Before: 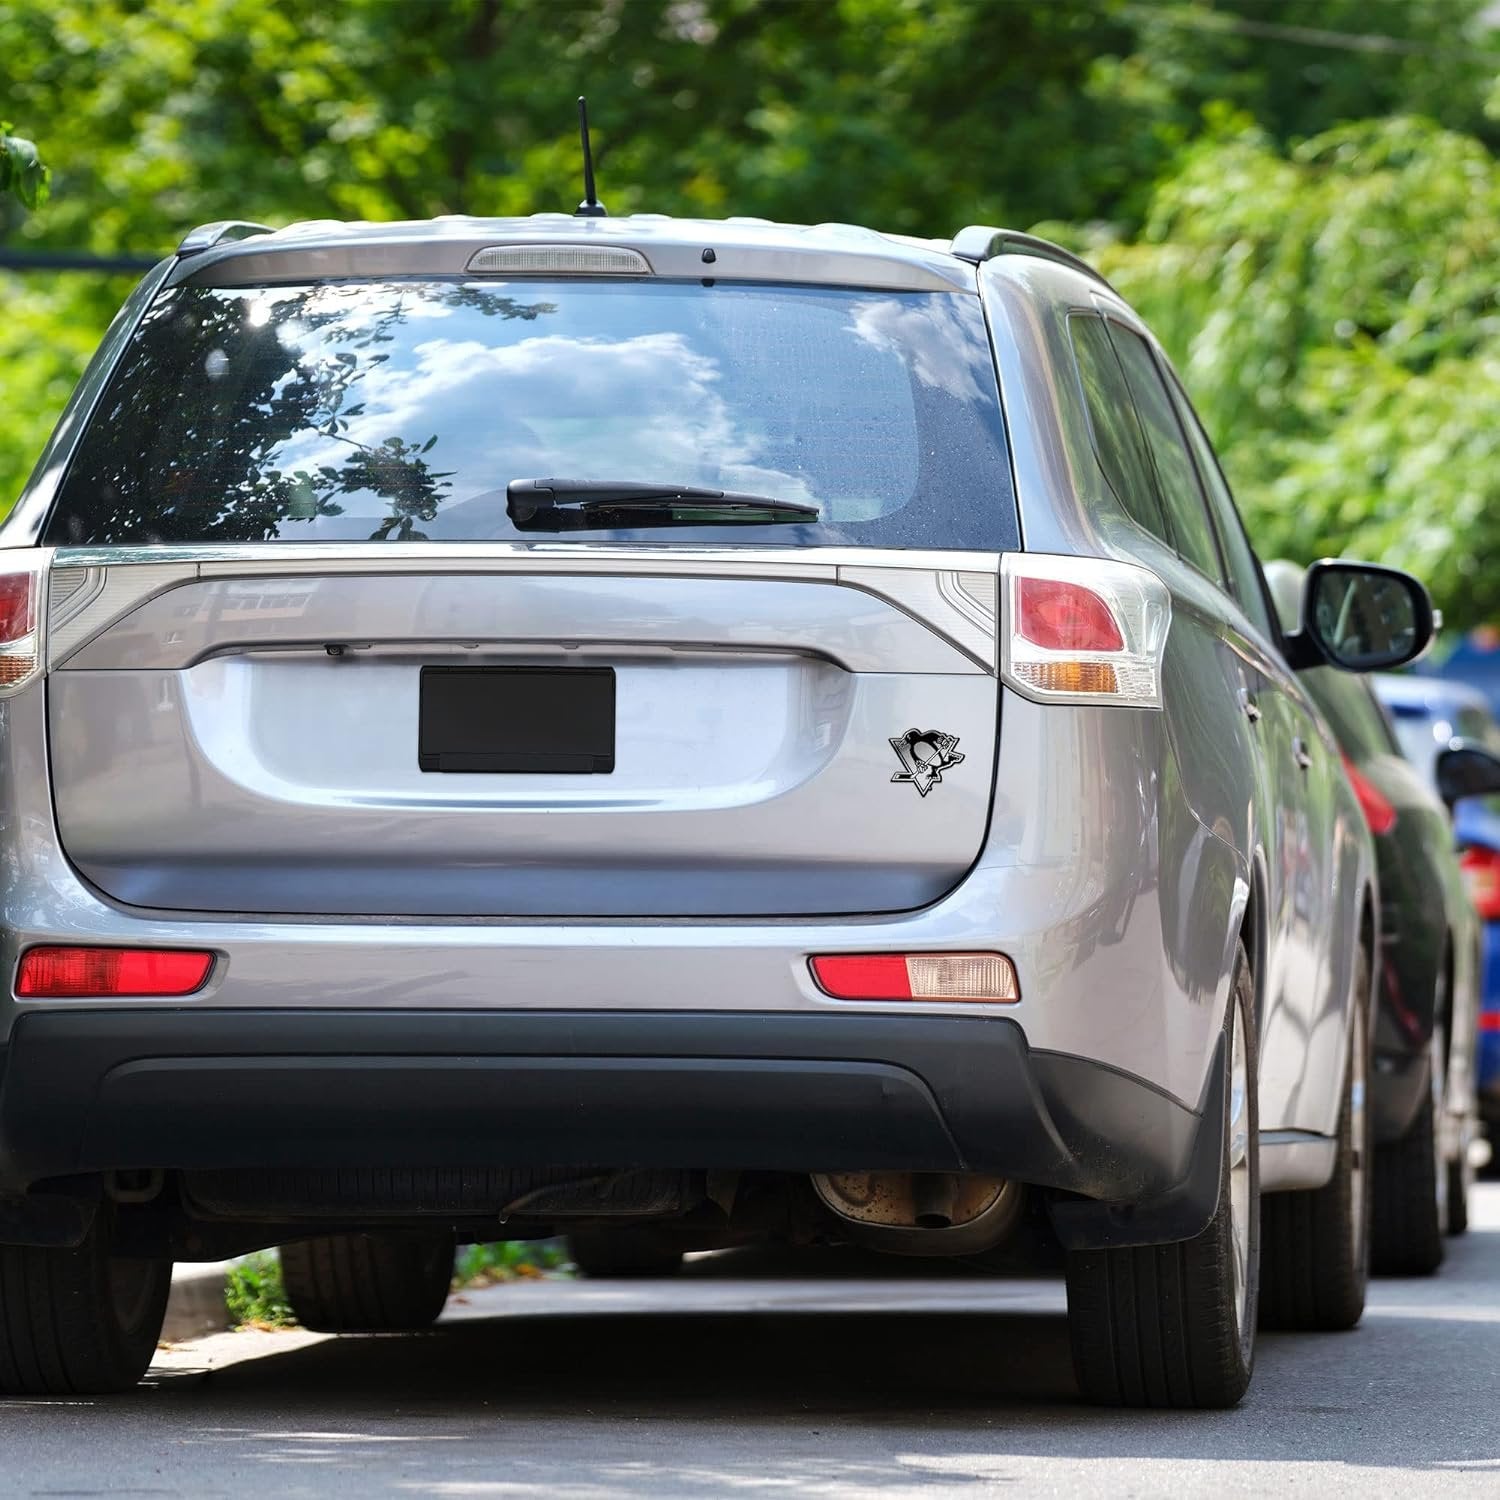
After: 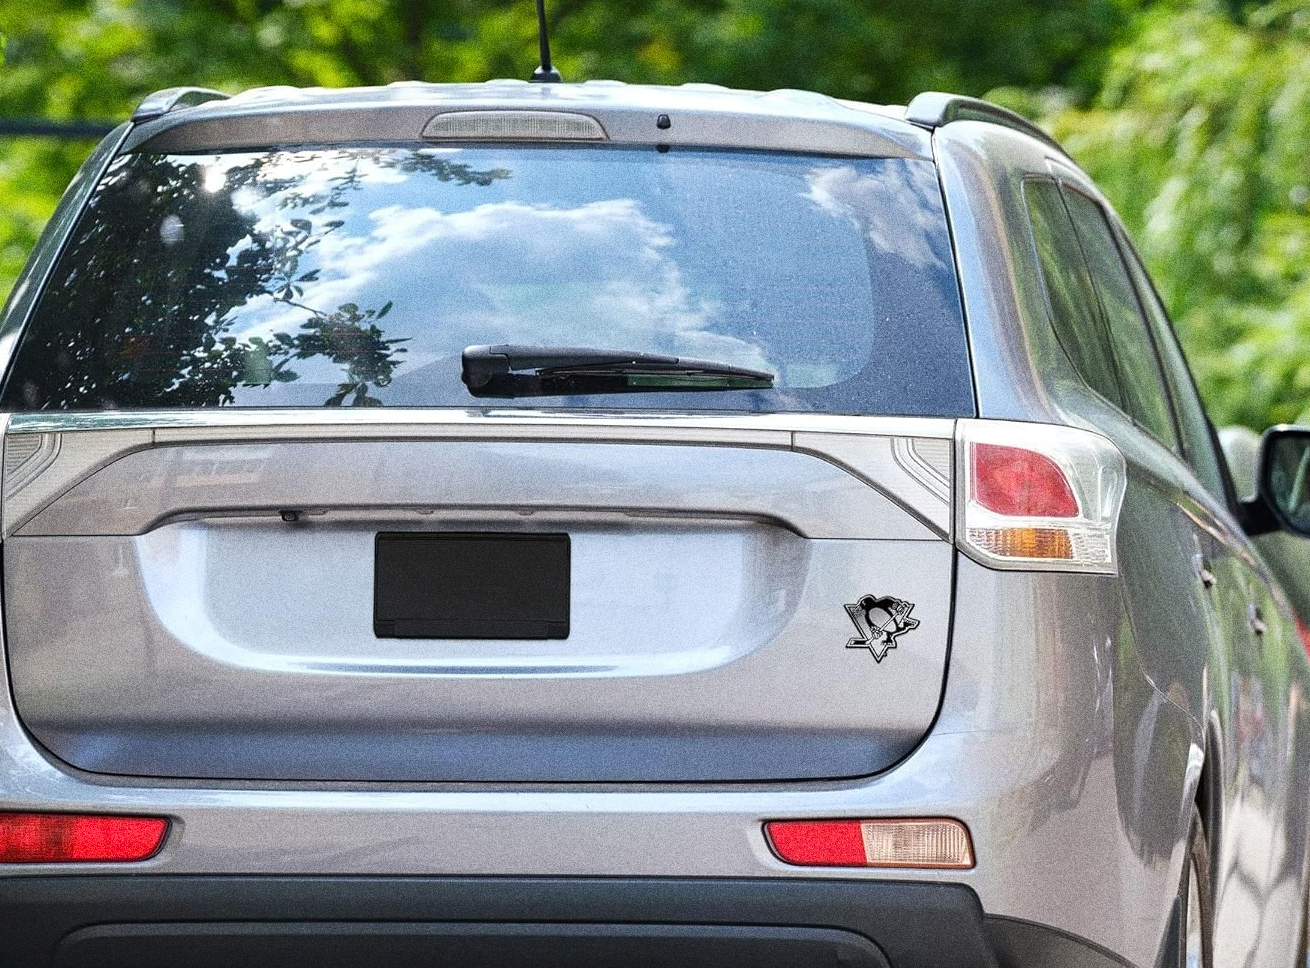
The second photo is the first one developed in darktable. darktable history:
grain: strength 49.07%
crop: left 3.015%, top 8.969%, right 9.647%, bottom 26.457%
